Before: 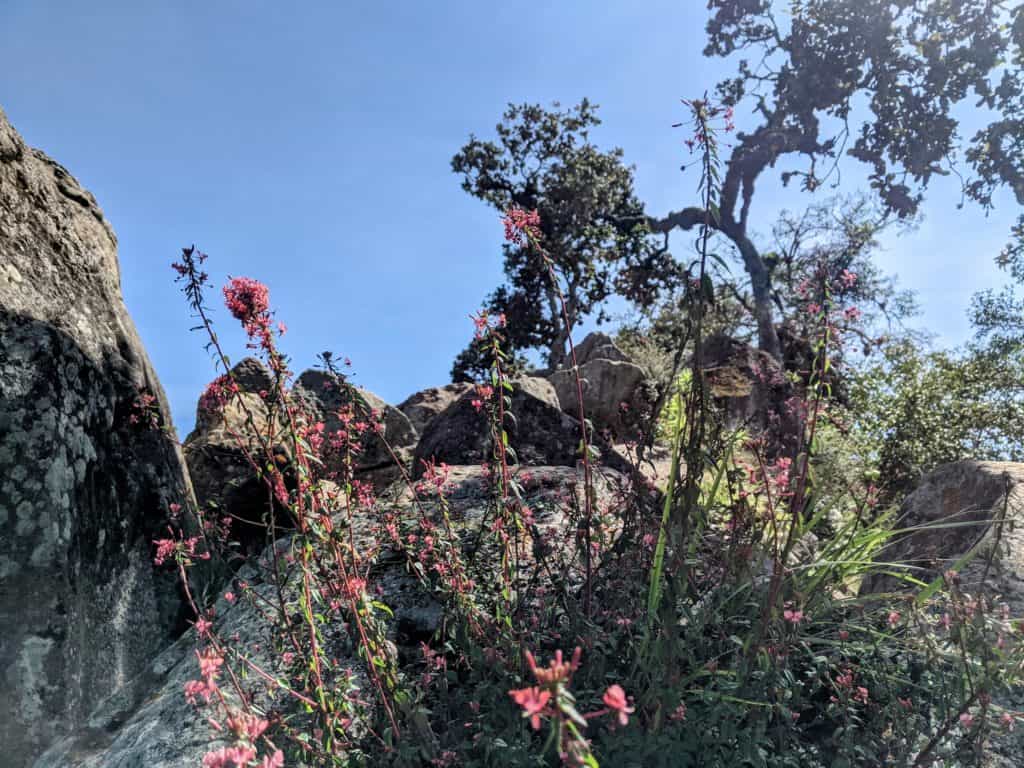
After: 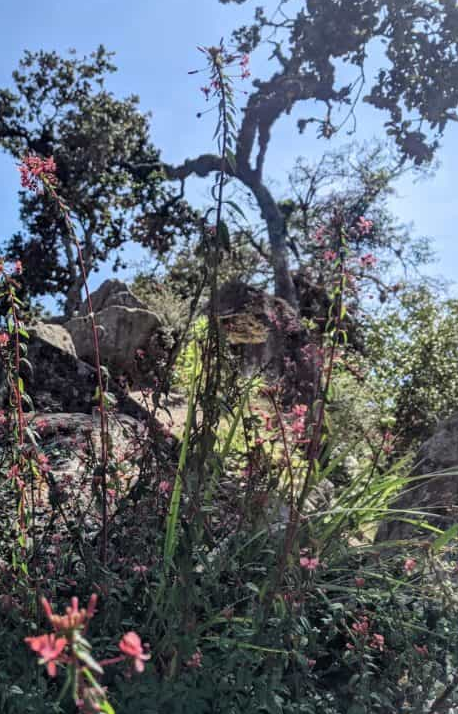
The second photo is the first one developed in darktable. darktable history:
exposure: compensate exposure bias true, compensate highlight preservation false
crop: left 47.273%, top 6.942%, right 7.909%
